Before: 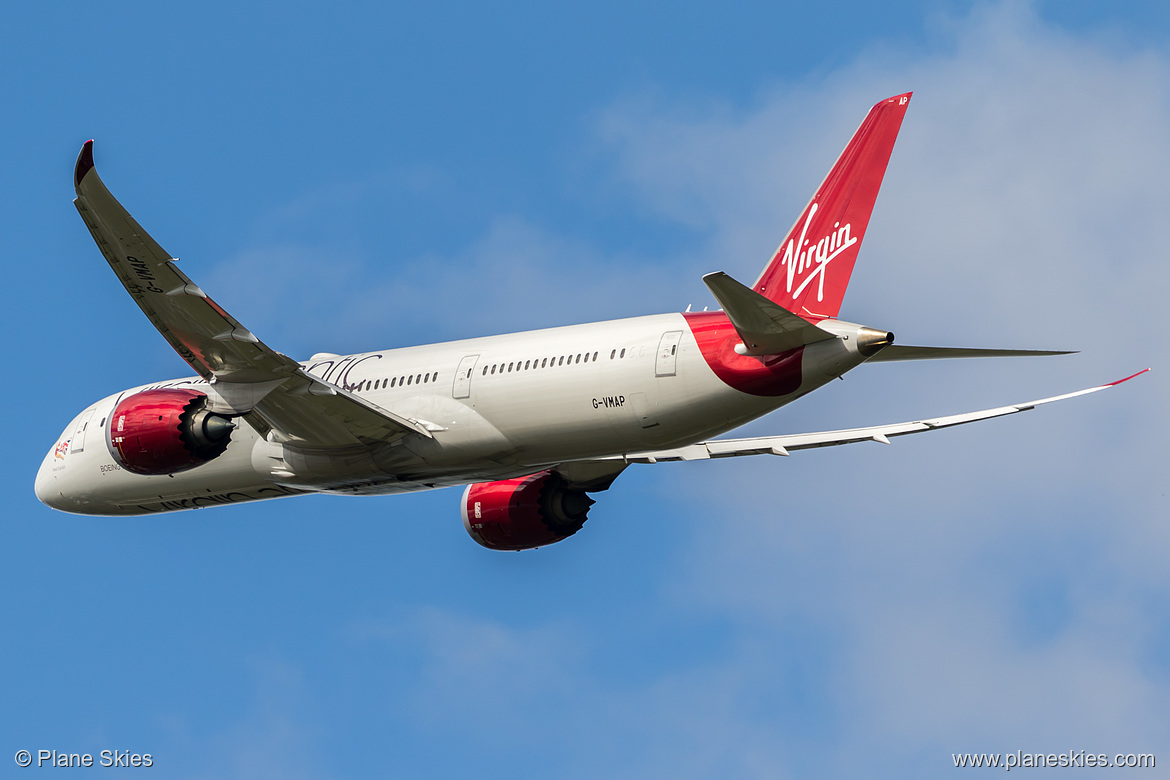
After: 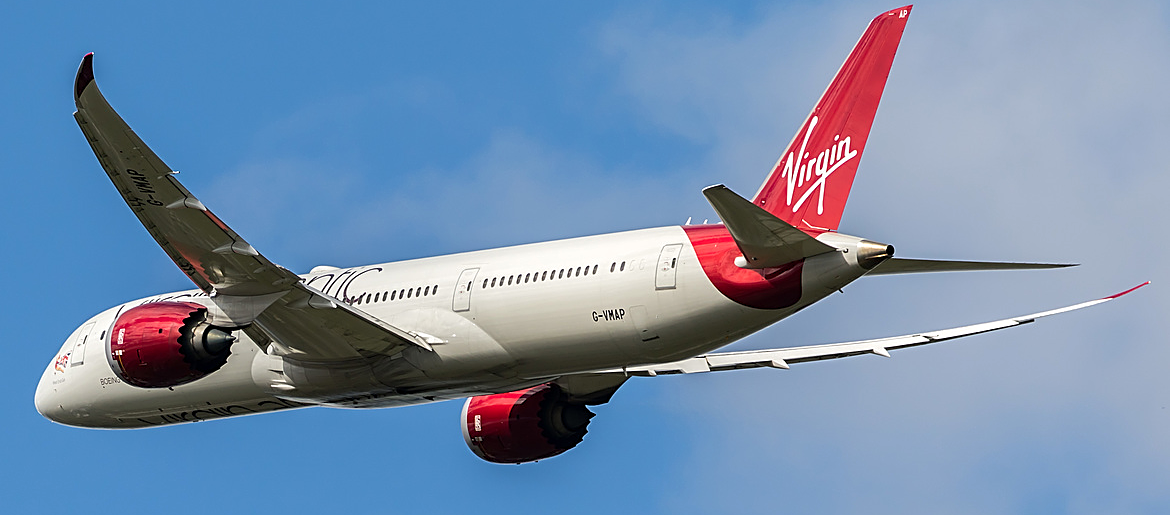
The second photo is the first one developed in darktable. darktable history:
sharpen: on, module defaults
levels: levels [0, 0.492, 0.984]
crop: top 11.163%, bottom 22.568%
